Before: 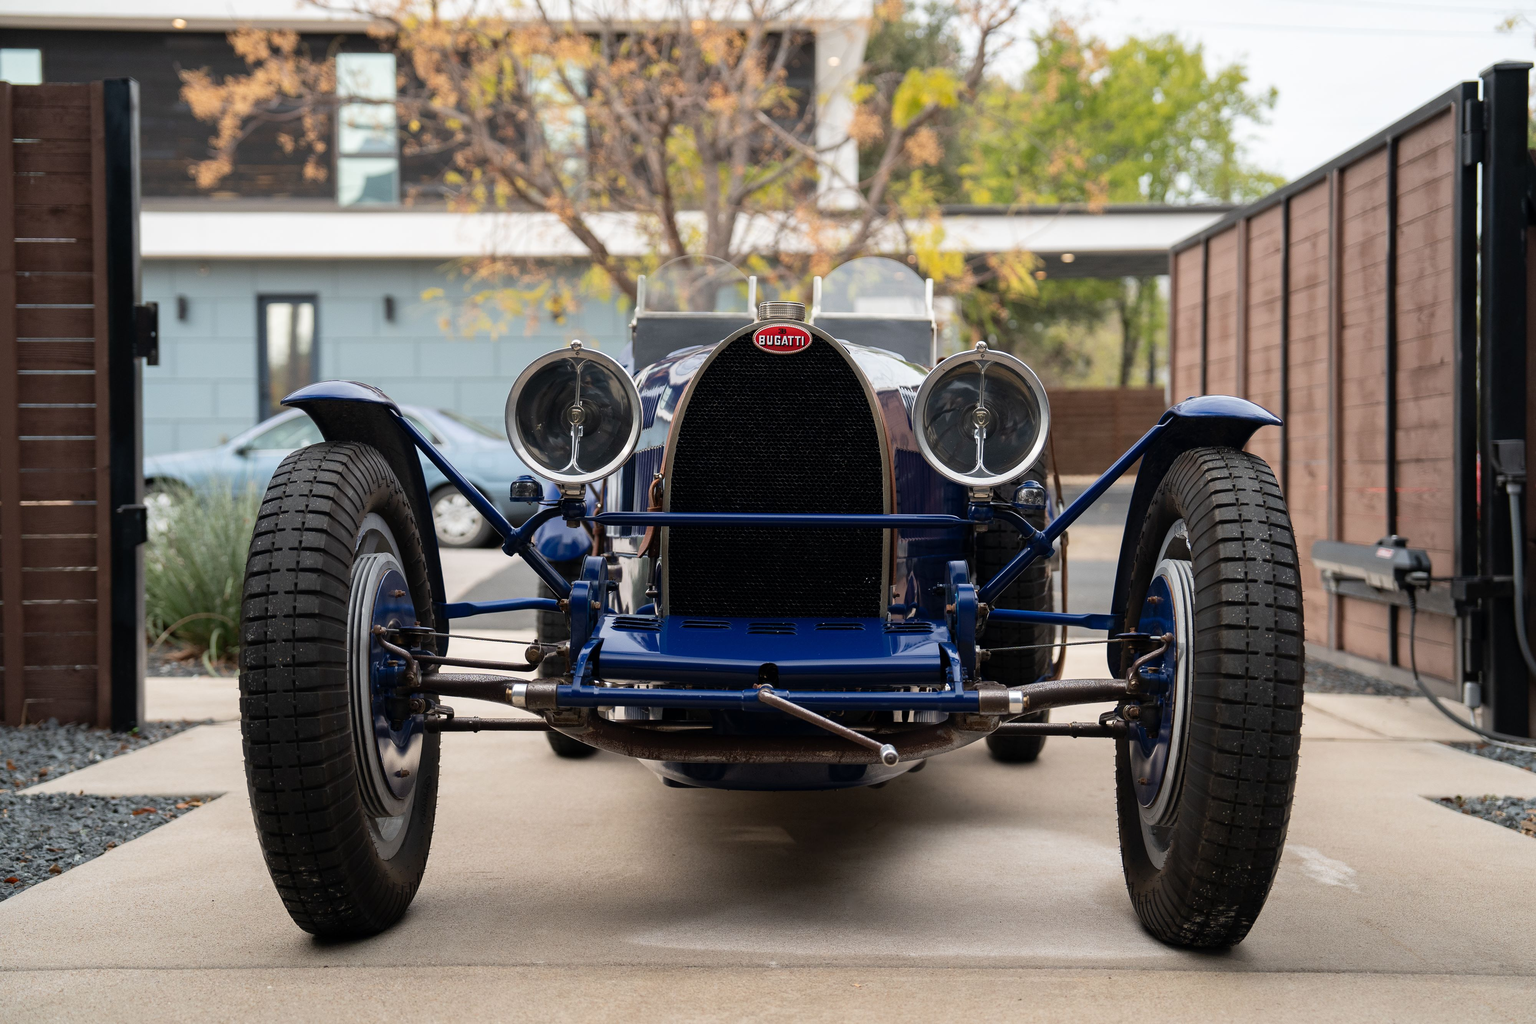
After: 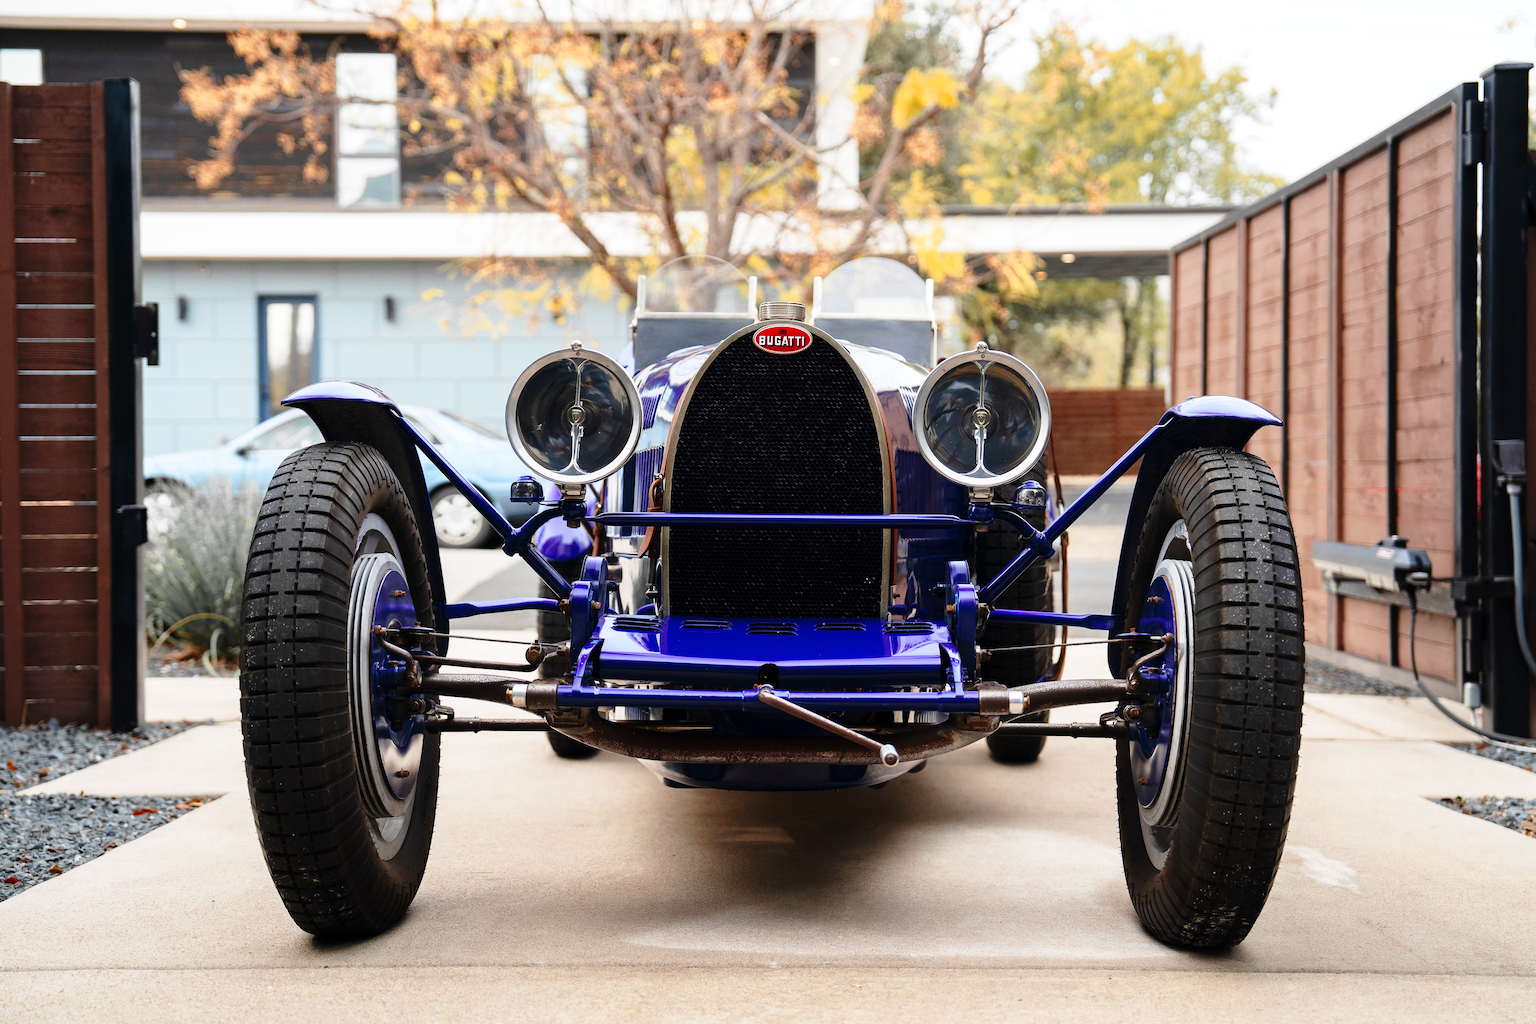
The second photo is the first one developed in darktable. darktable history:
color zones: curves: ch0 [(0, 0.363) (0.128, 0.373) (0.25, 0.5) (0.402, 0.407) (0.521, 0.525) (0.63, 0.559) (0.729, 0.662) (0.867, 0.471)]; ch1 [(0, 0.515) (0.136, 0.618) (0.25, 0.5) (0.378, 0) (0.516, 0) (0.622, 0.593) (0.737, 0.819) (0.87, 0.593)]; ch2 [(0, 0.529) (0.128, 0.471) (0.282, 0.451) (0.386, 0.662) (0.516, 0.525) (0.633, 0.554) (0.75, 0.62) (0.875, 0.441)]
base curve: curves: ch0 [(0, 0) (0.028, 0.03) (0.121, 0.232) (0.46, 0.748) (0.859, 0.968) (1, 1)], preserve colors none
